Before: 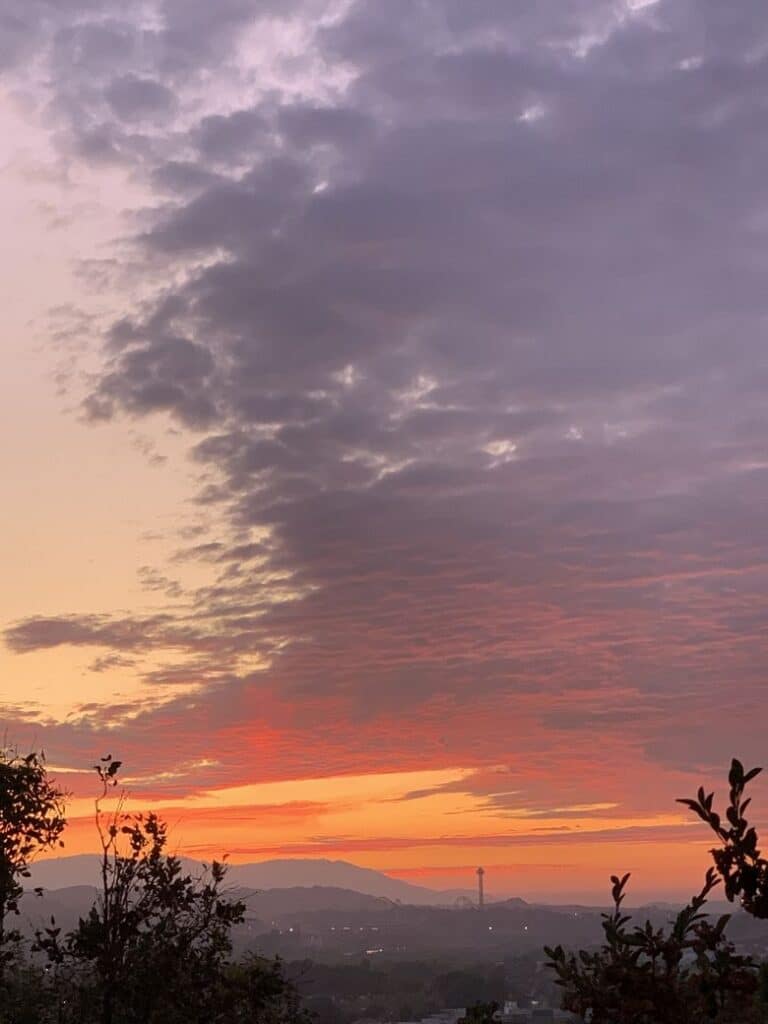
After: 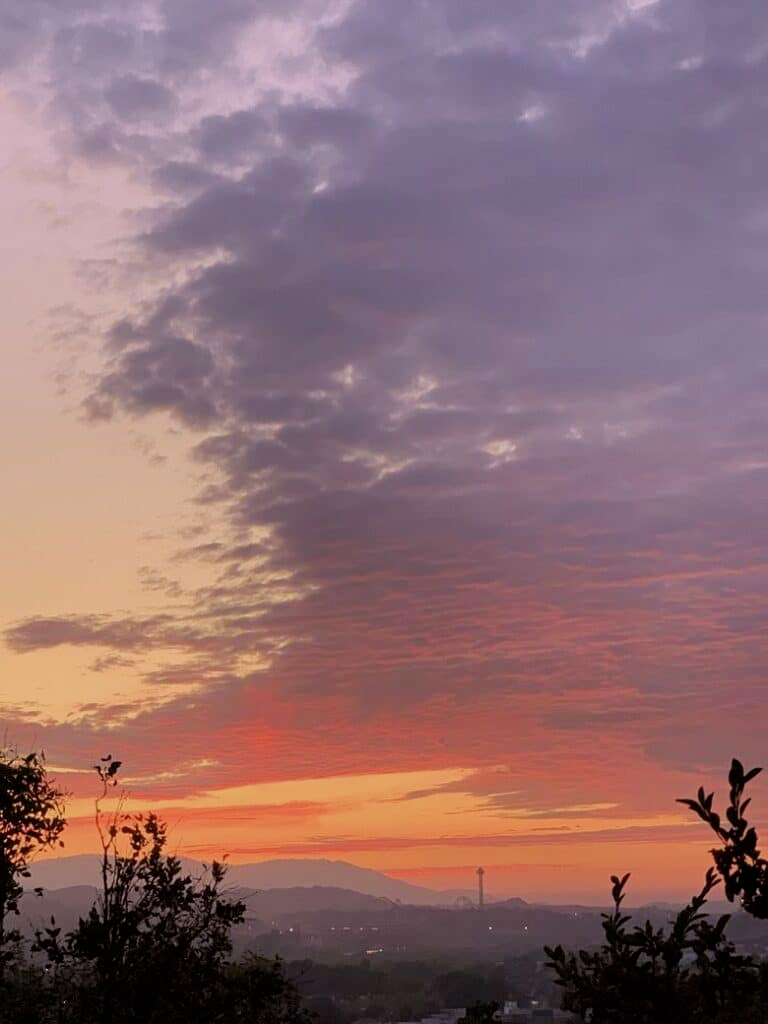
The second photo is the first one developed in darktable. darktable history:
filmic rgb: hardness 4.17
velvia: on, module defaults
rgb levels: preserve colors max RGB
